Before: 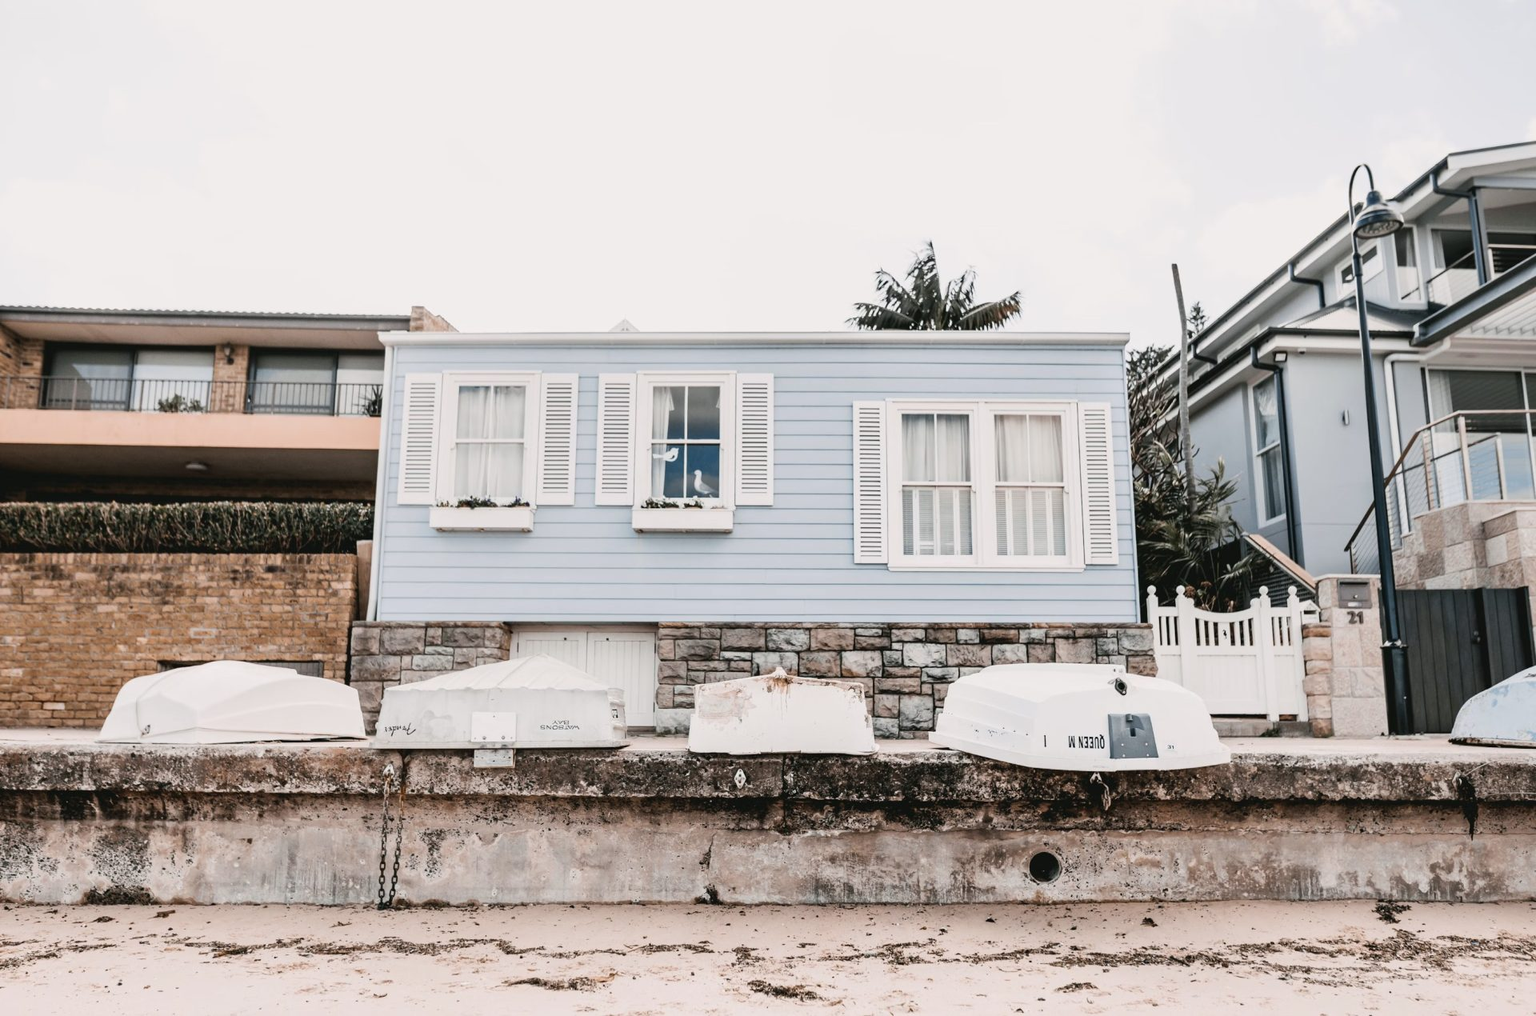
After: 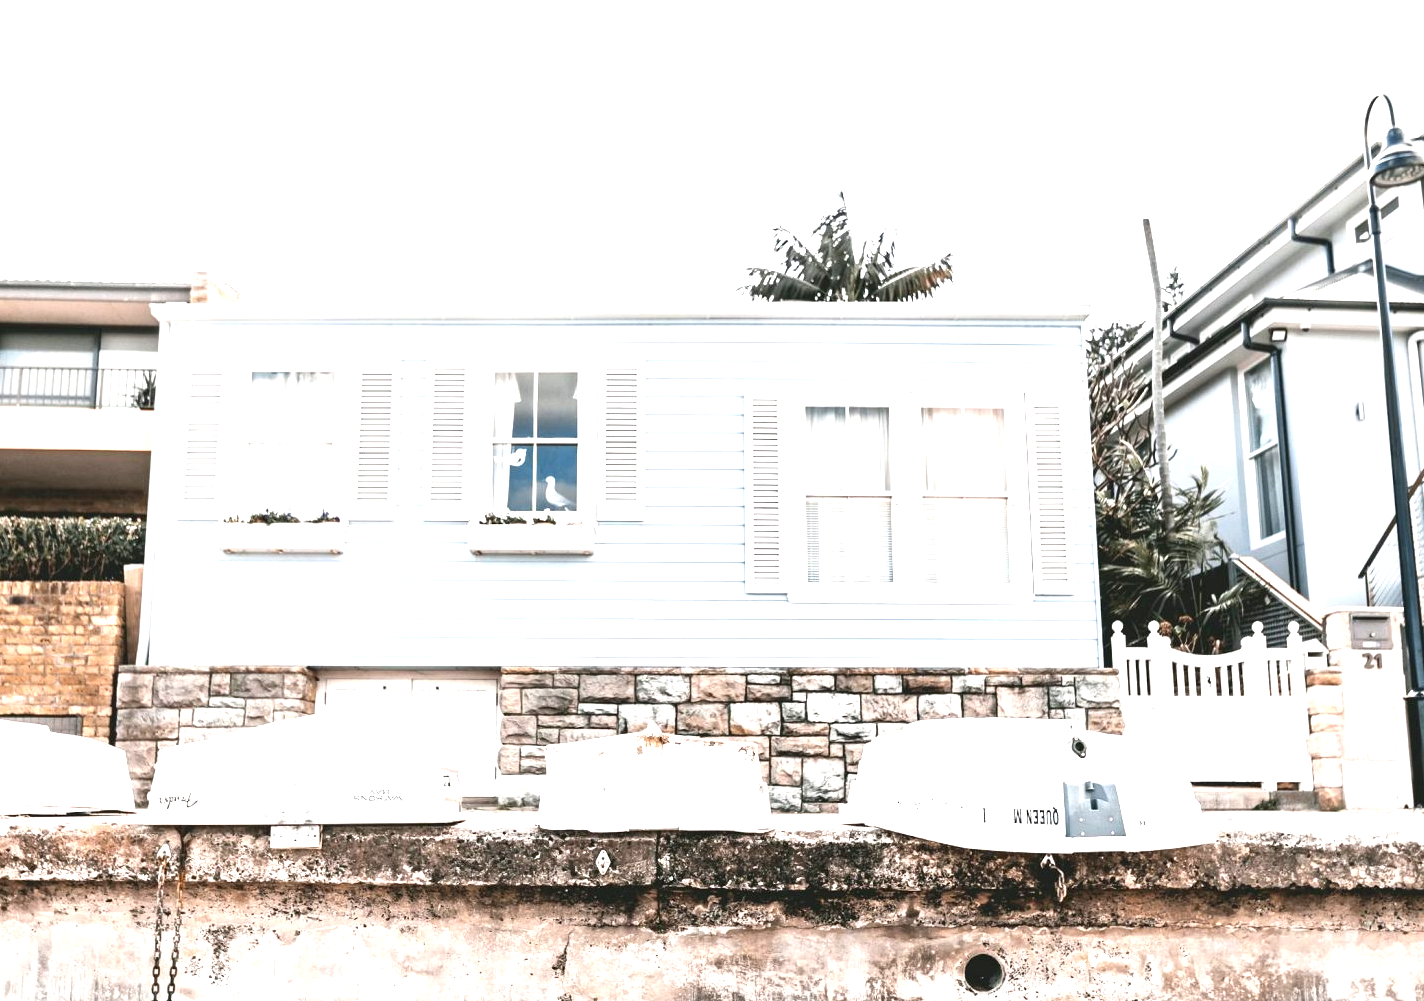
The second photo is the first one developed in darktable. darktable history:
exposure: black level correction 0, exposure 1.409 EV, compensate highlight preservation false
crop: left 16.793%, top 8.741%, right 8.486%, bottom 12.42%
